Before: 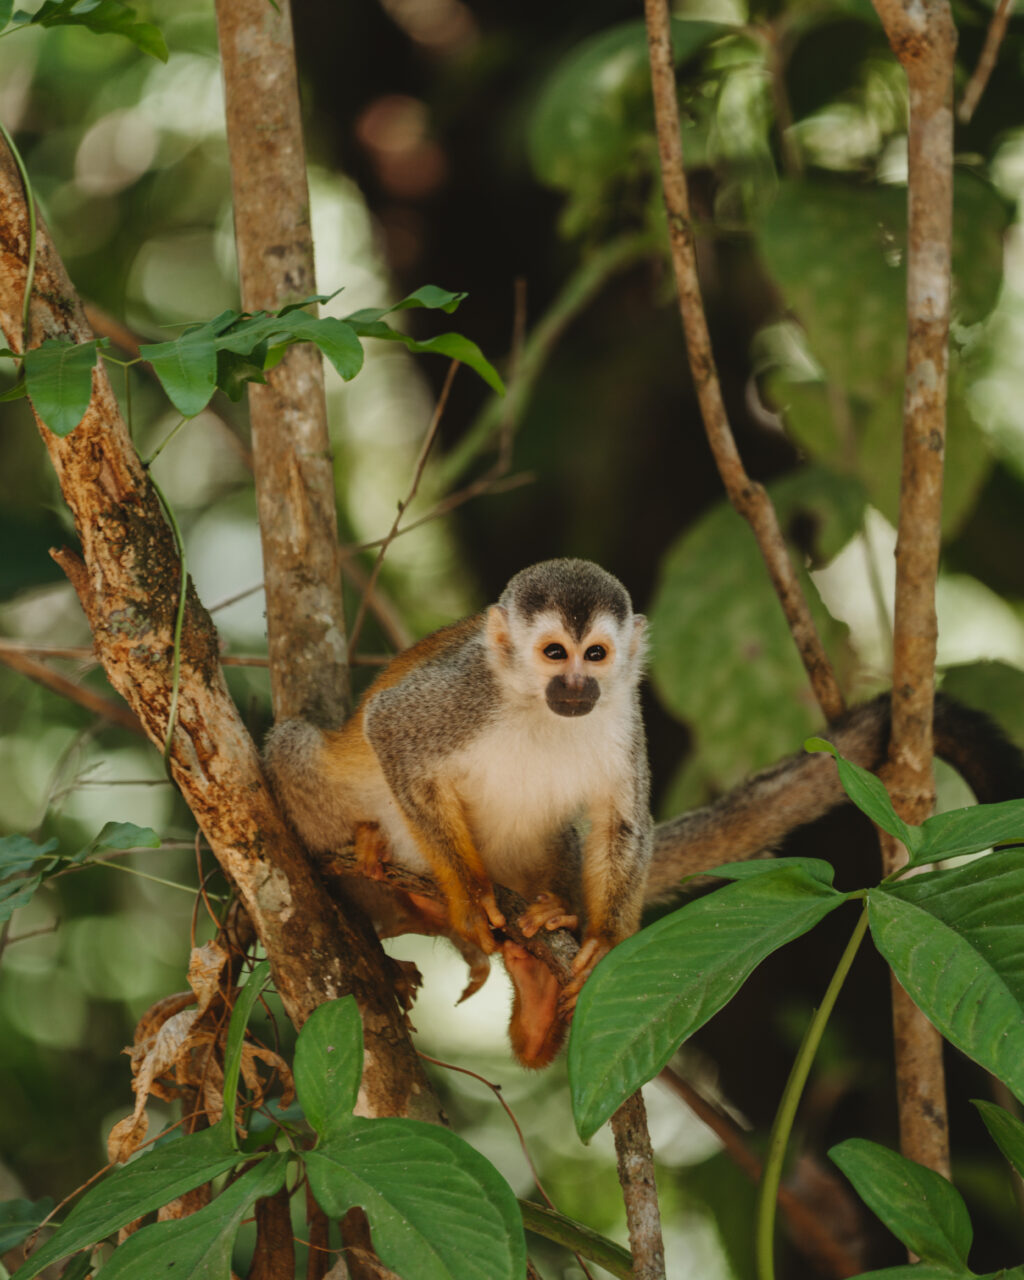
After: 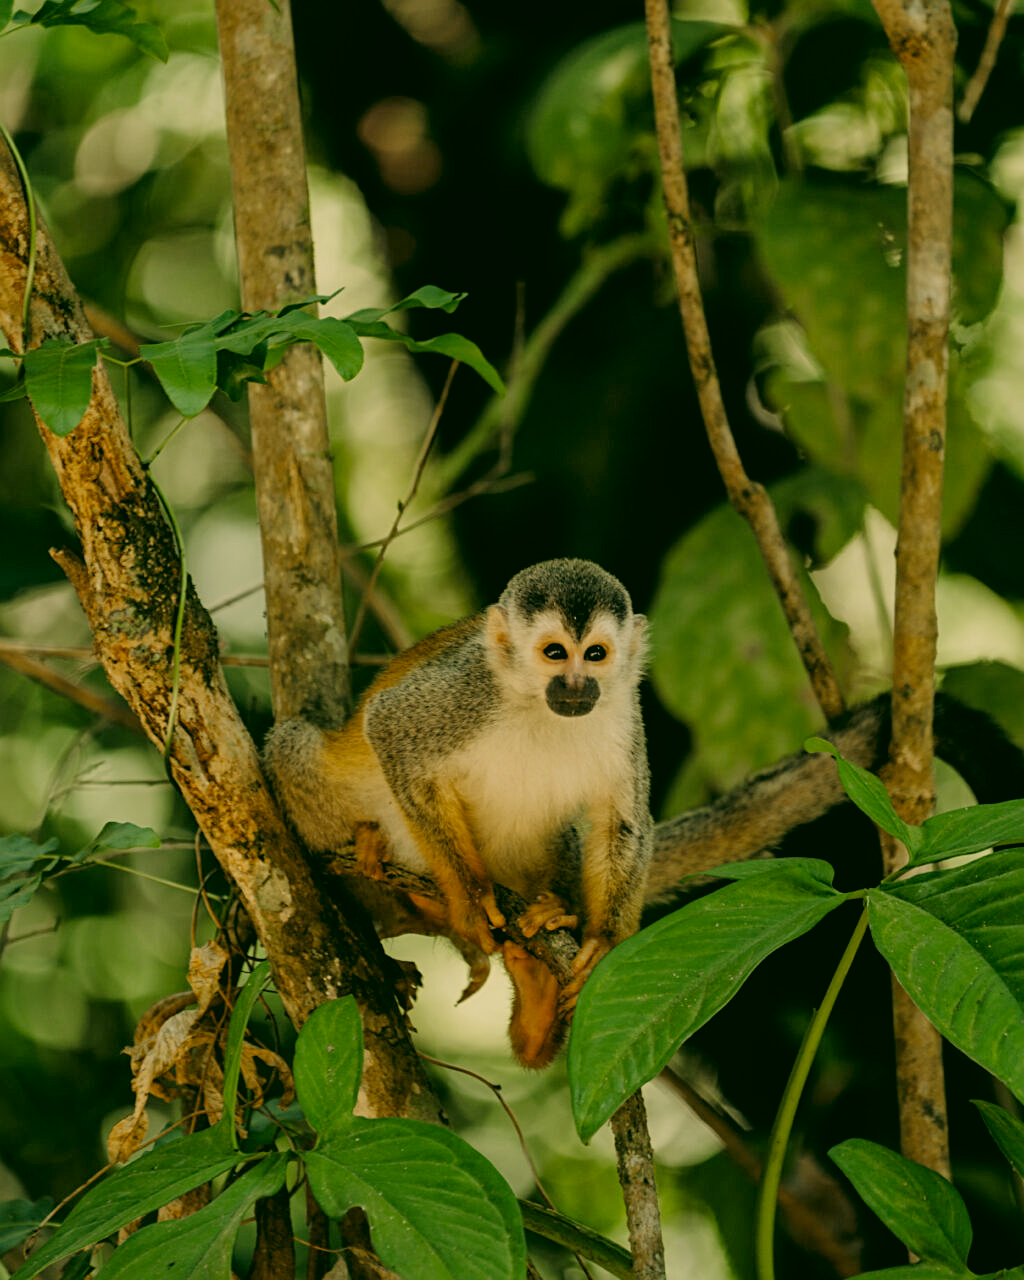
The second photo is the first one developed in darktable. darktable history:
color correction: highlights a* 5.3, highlights b* 24.26, shadows a* -15.58, shadows b* 4.02
sharpen: radius 2.167, amount 0.381, threshold 0
filmic rgb: black relative exposure -5.83 EV, white relative exposure 3.4 EV, hardness 3.68
